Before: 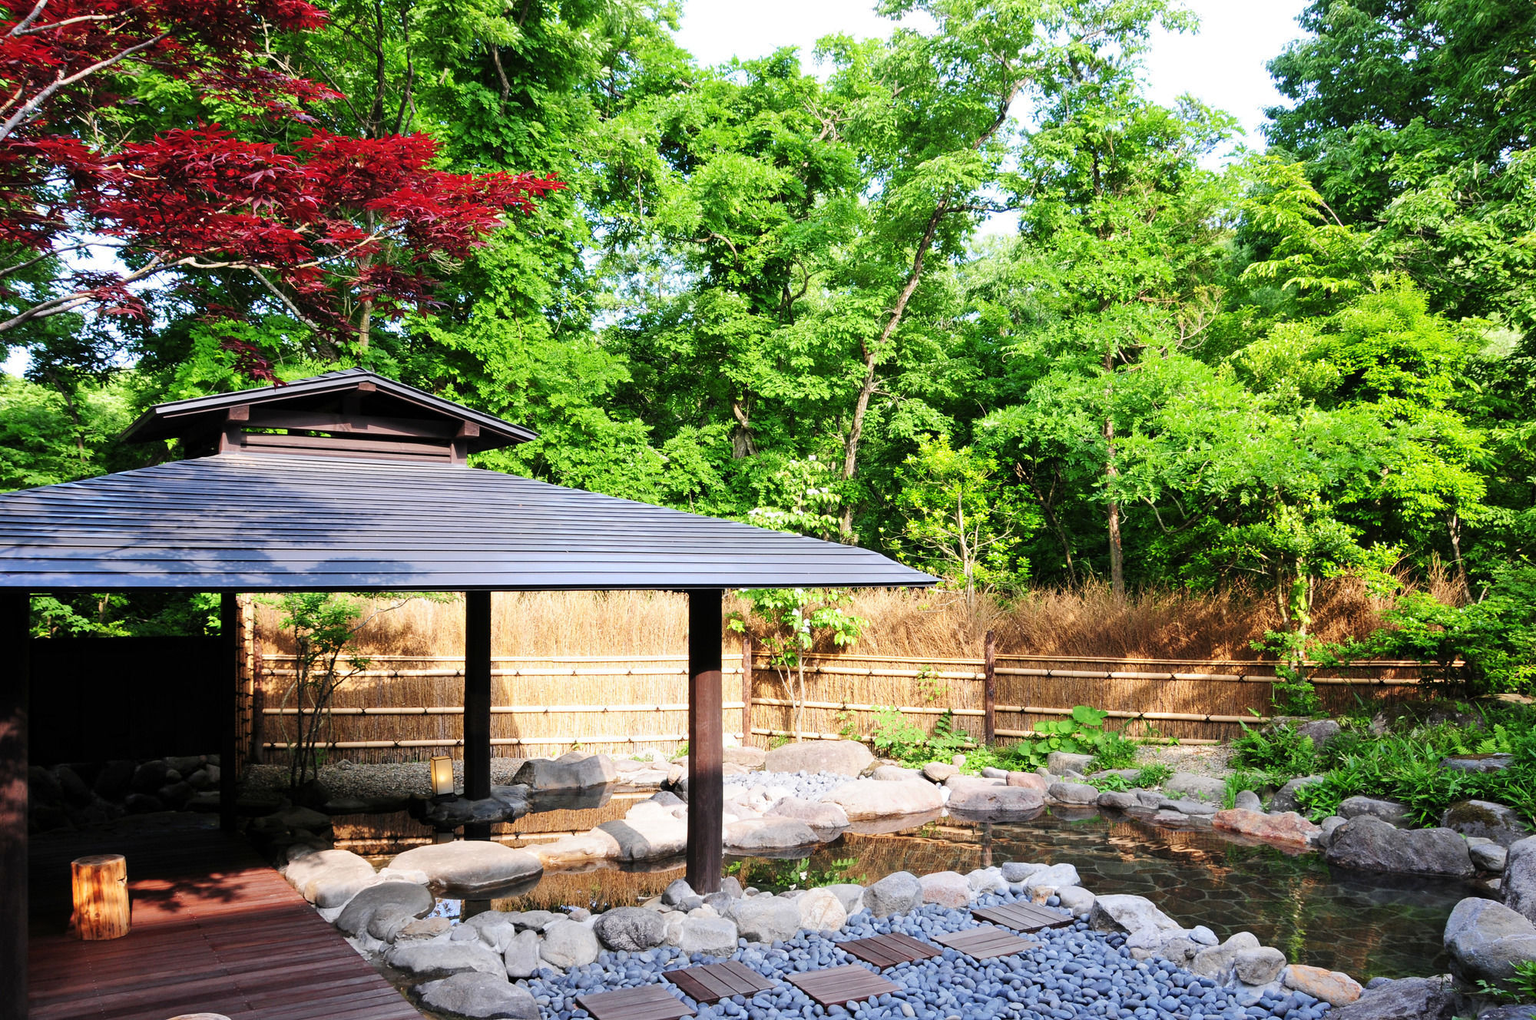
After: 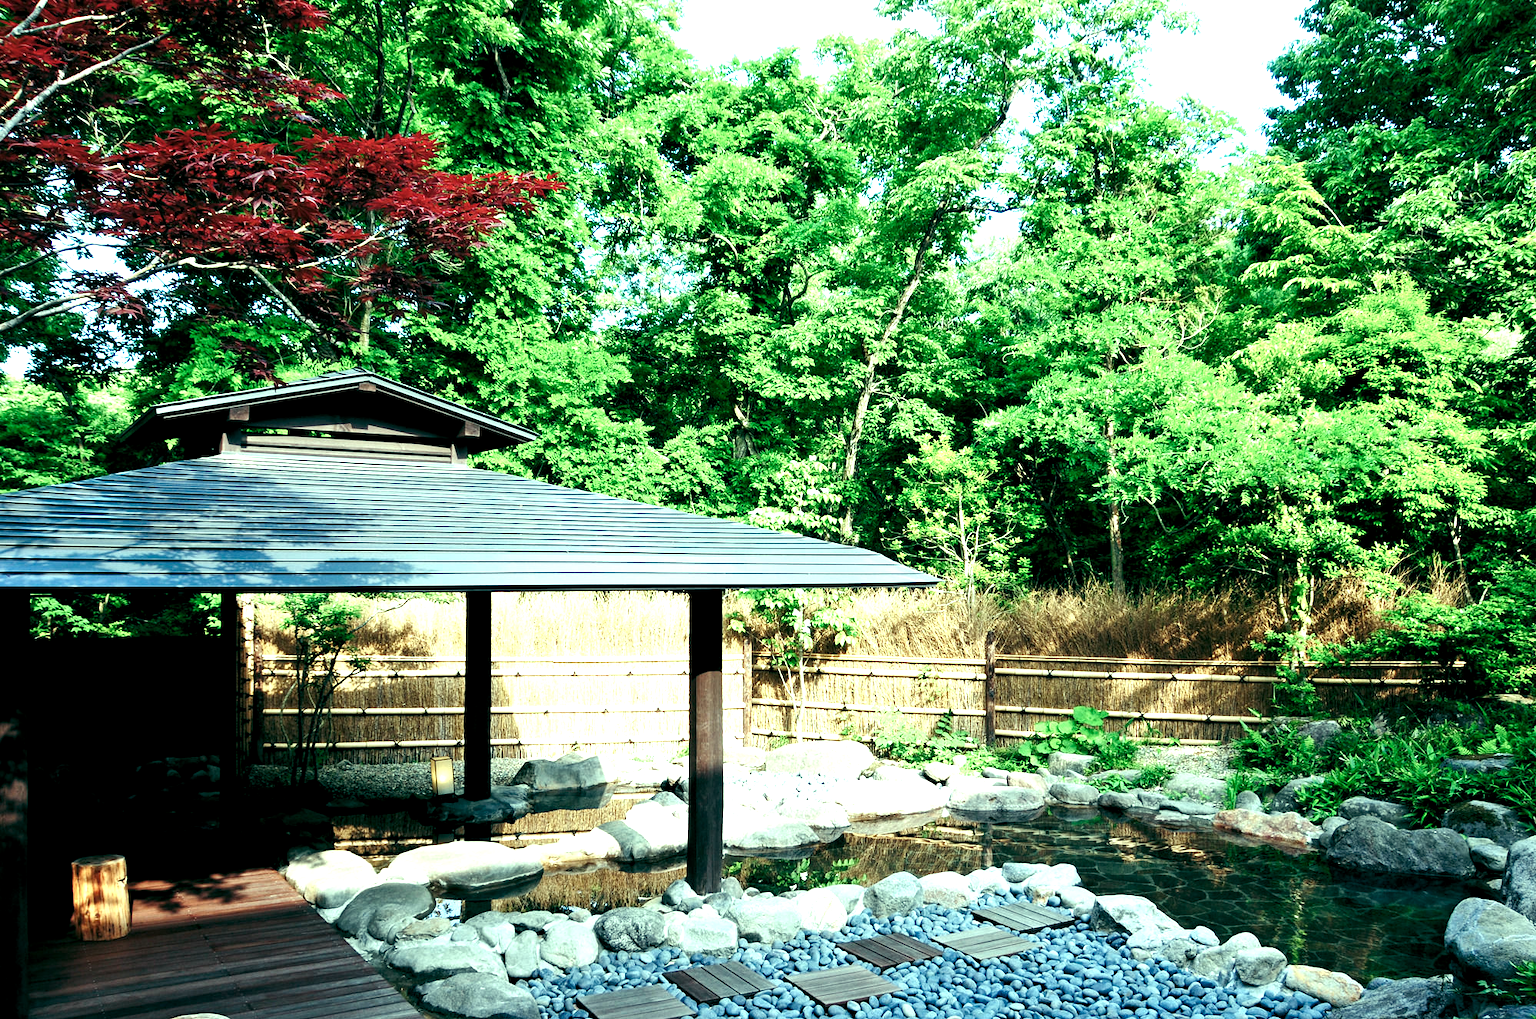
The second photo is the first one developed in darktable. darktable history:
local contrast: highlights 100%, shadows 100%, detail 120%, midtone range 0.2
color balance: input saturation 100.43%, contrast fulcrum 14.22%, output saturation 70.41%
color balance rgb: shadows lift › luminance -7.7%, shadows lift › chroma 2.13%, shadows lift › hue 165.27°, power › luminance -7.77%, power › chroma 1.1%, power › hue 215.88°, highlights gain › luminance 15.15%, highlights gain › chroma 7%, highlights gain › hue 125.57°, global offset › luminance -0.33%, global offset › chroma 0.11%, global offset › hue 165.27°, perceptual saturation grading › global saturation 24.42%, perceptual saturation grading › highlights -24.42%, perceptual saturation grading › mid-tones 24.42%, perceptual saturation grading › shadows 40%, perceptual brilliance grading › global brilliance -5%, perceptual brilliance grading › highlights 24.42%, perceptual brilliance grading › mid-tones 7%, perceptual brilliance grading › shadows -5%
